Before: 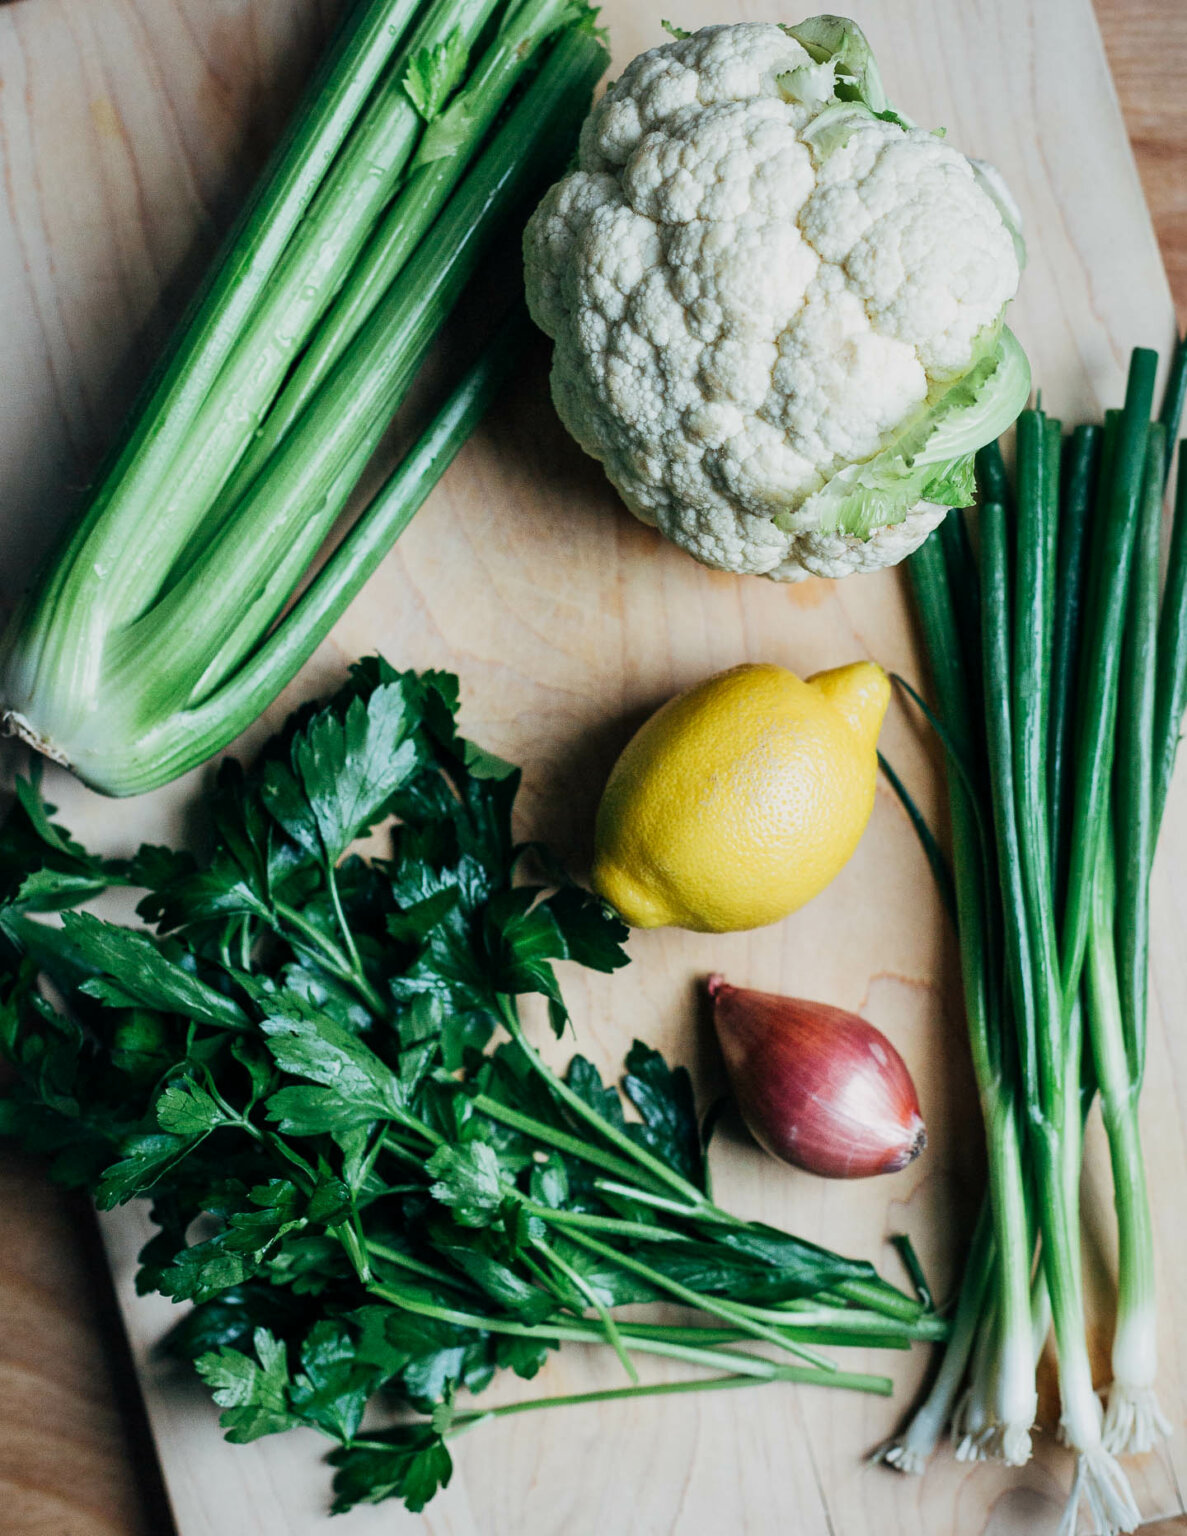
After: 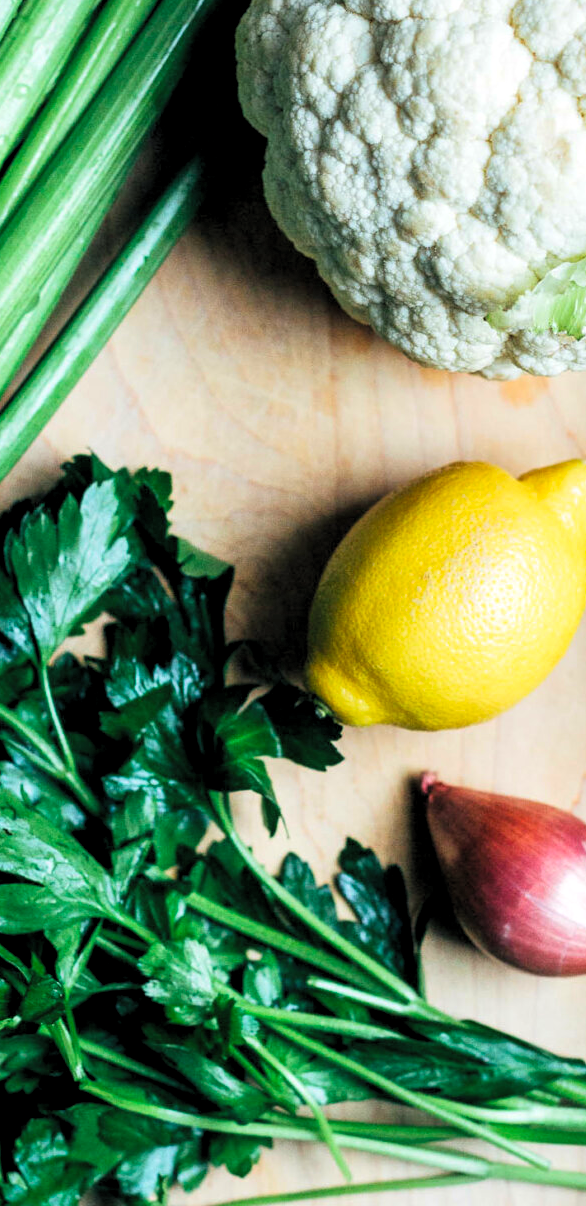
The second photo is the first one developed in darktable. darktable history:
color correction: highlights b* 0.007, saturation 1.26
crop and rotate: angle 0.023°, left 24.226%, top 13.141%, right 26.328%, bottom 8.263%
levels: levels [0.062, 0.494, 0.925]
contrast brightness saturation: brightness 0.122
